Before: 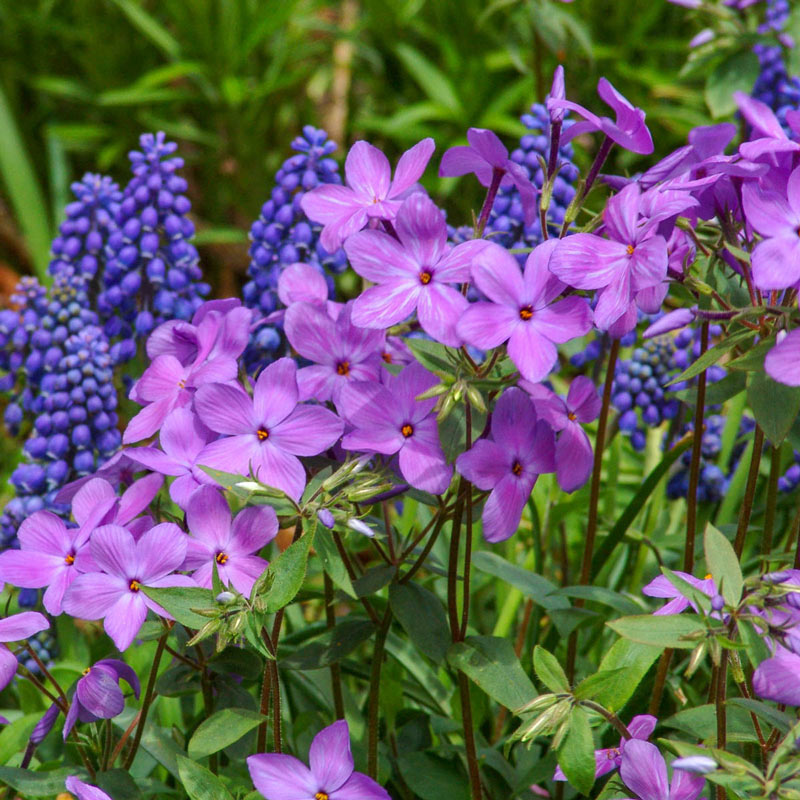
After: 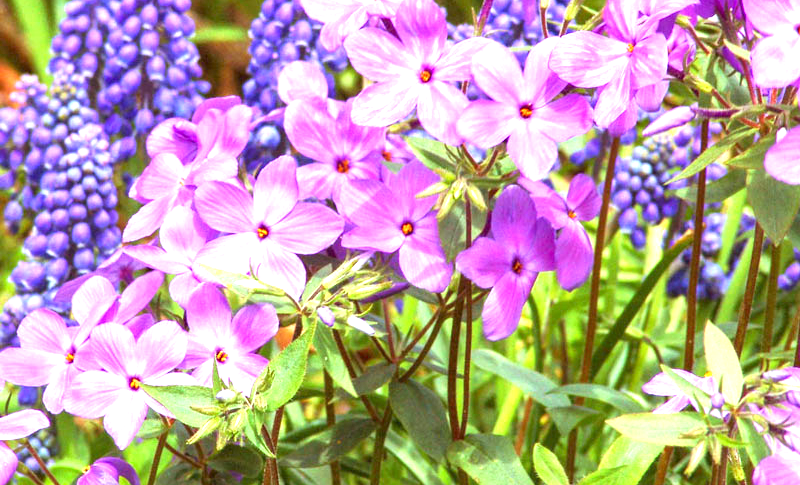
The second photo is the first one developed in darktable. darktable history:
crop and rotate: top 25.357%, bottom 13.942%
local contrast: mode bilateral grid, contrast 20, coarseness 50, detail 120%, midtone range 0.2
exposure: black level correction 0, exposure 1.741 EV, compensate exposure bias true, compensate highlight preservation false
rgb levels: mode RGB, independent channels, levels [[0, 0.474, 1], [0, 0.5, 1], [0, 0.5, 1]]
